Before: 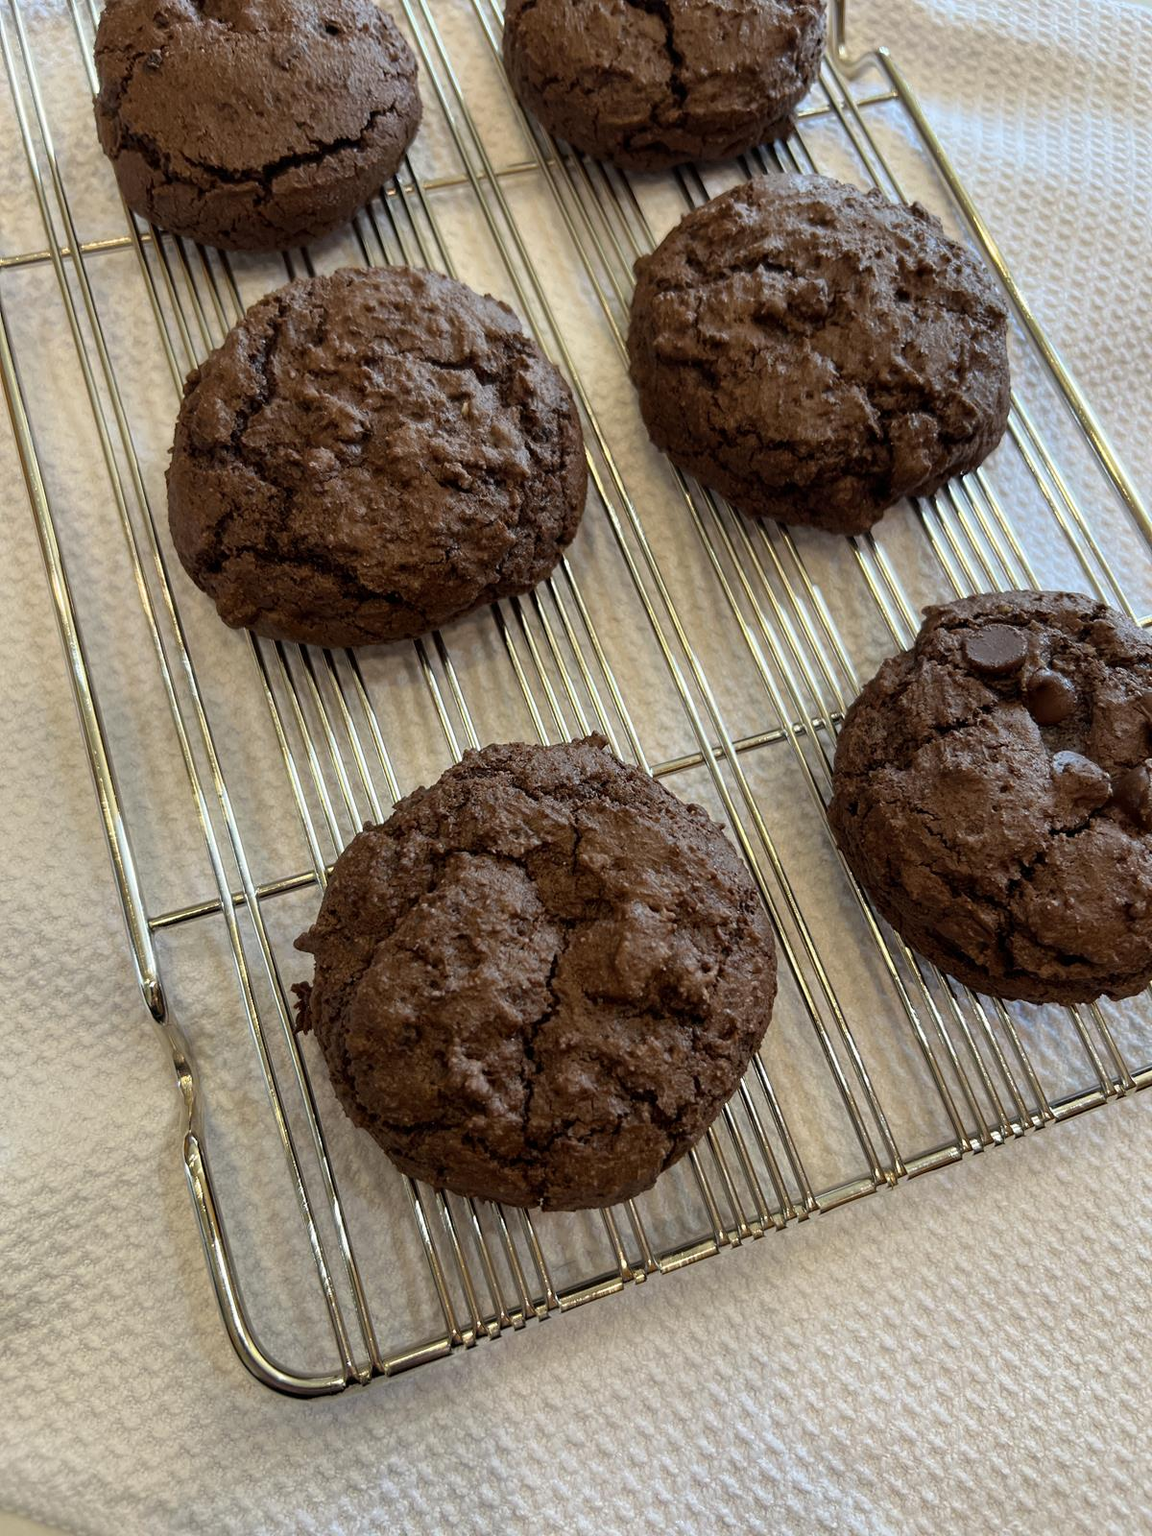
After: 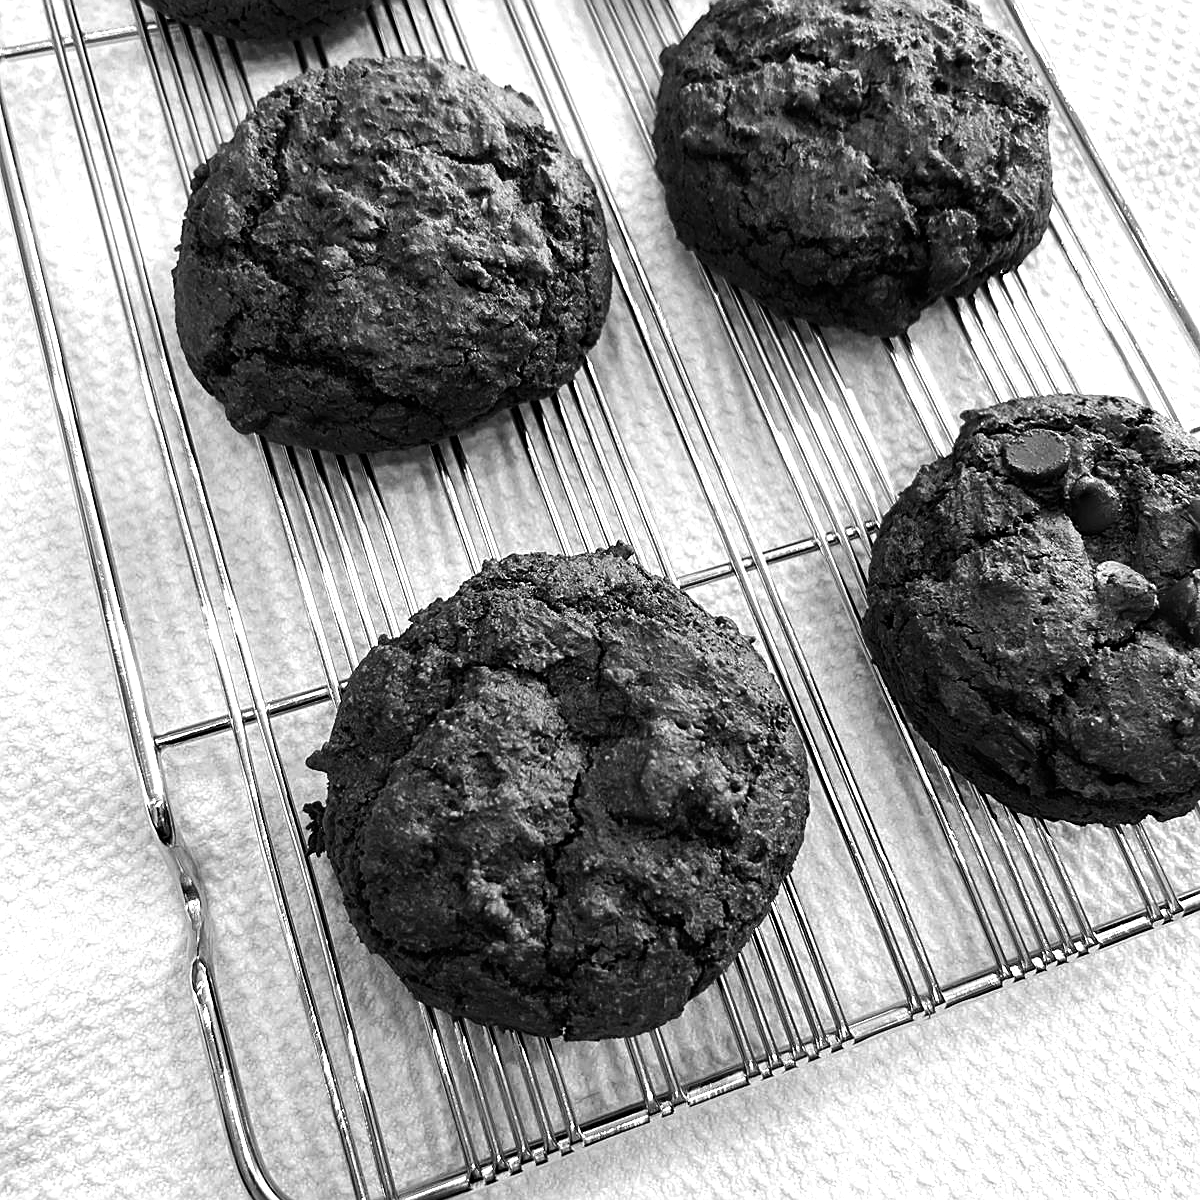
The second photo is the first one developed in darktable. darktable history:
crop: top 13.819%, bottom 11.169%
color balance rgb: on, module defaults
sharpen: on, module defaults
color correction: highlights a* 10.12, highlights b* 39.04, shadows a* 14.62, shadows b* 3.37
tone equalizer: -8 EV -0.75 EV, -7 EV -0.7 EV, -6 EV -0.6 EV, -5 EV -0.4 EV, -3 EV 0.4 EV, -2 EV 0.6 EV, -1 EV 0.7 EV, +0 EV 0.75 EV, edges refinement/feathering 500, mask exposure compensation -1.57 EV, preserve details no
exposure: black level correction 0, exposure 0.5 EV, compensate highlight preservation false
monochrome: a -71.75, b 75.82
